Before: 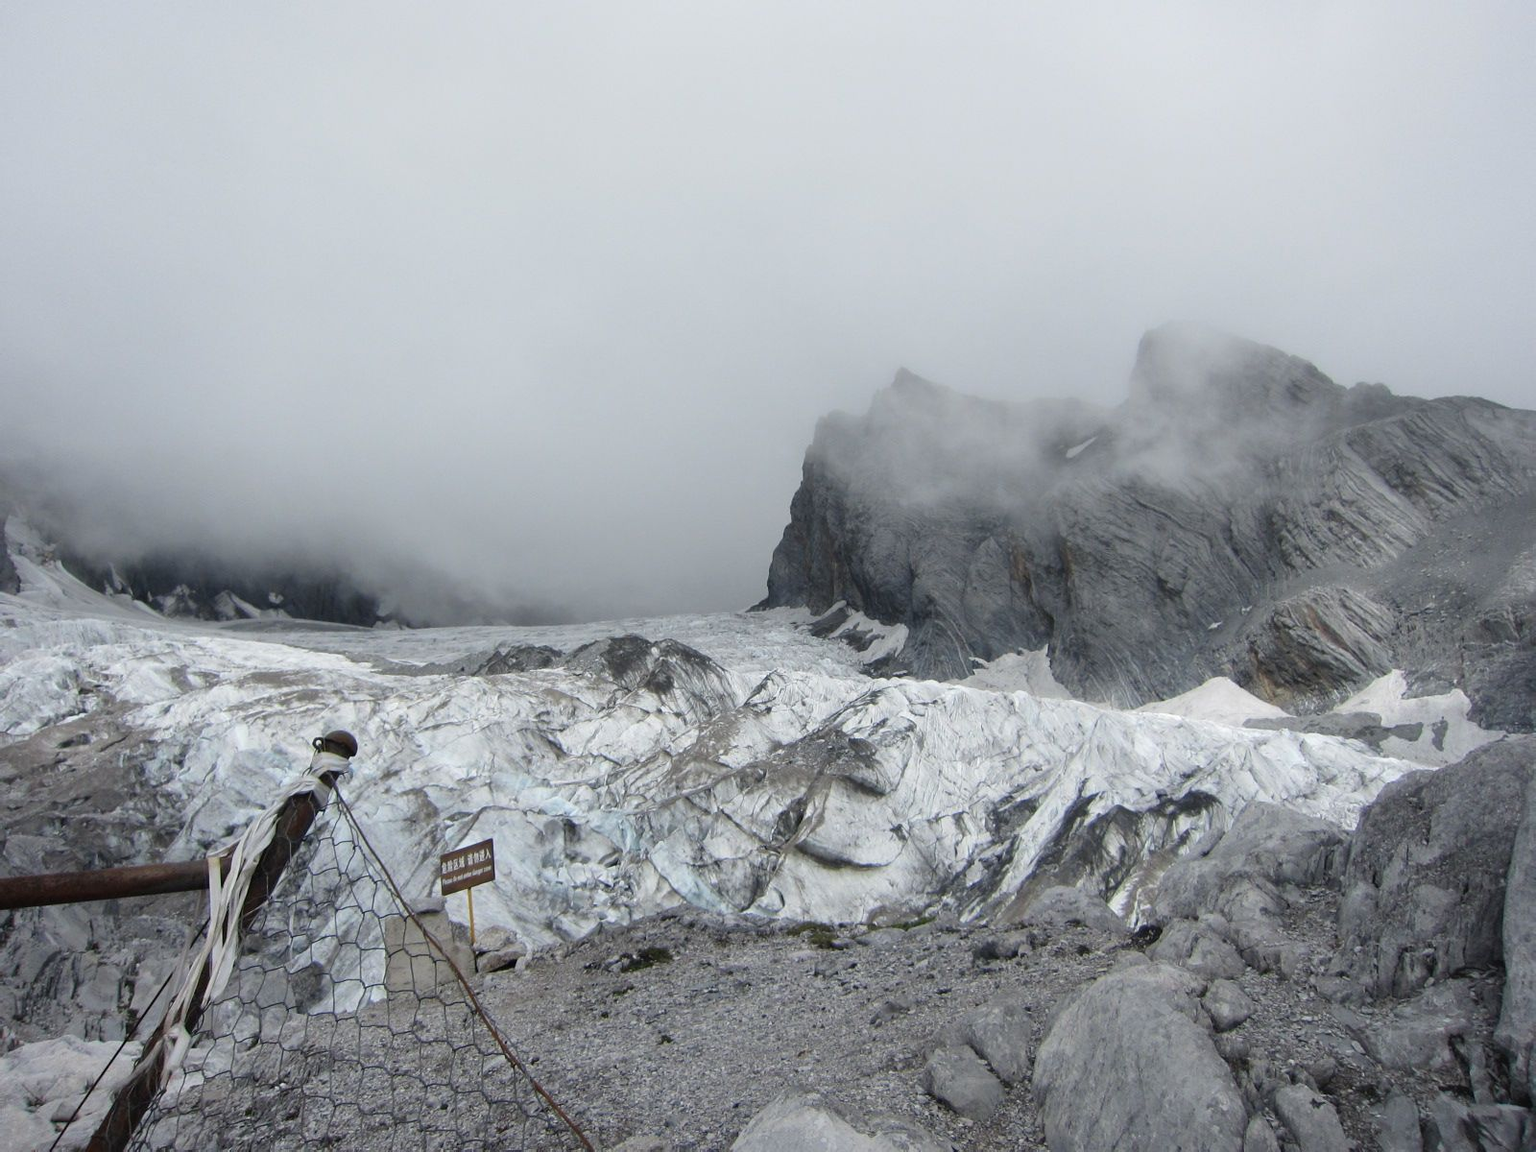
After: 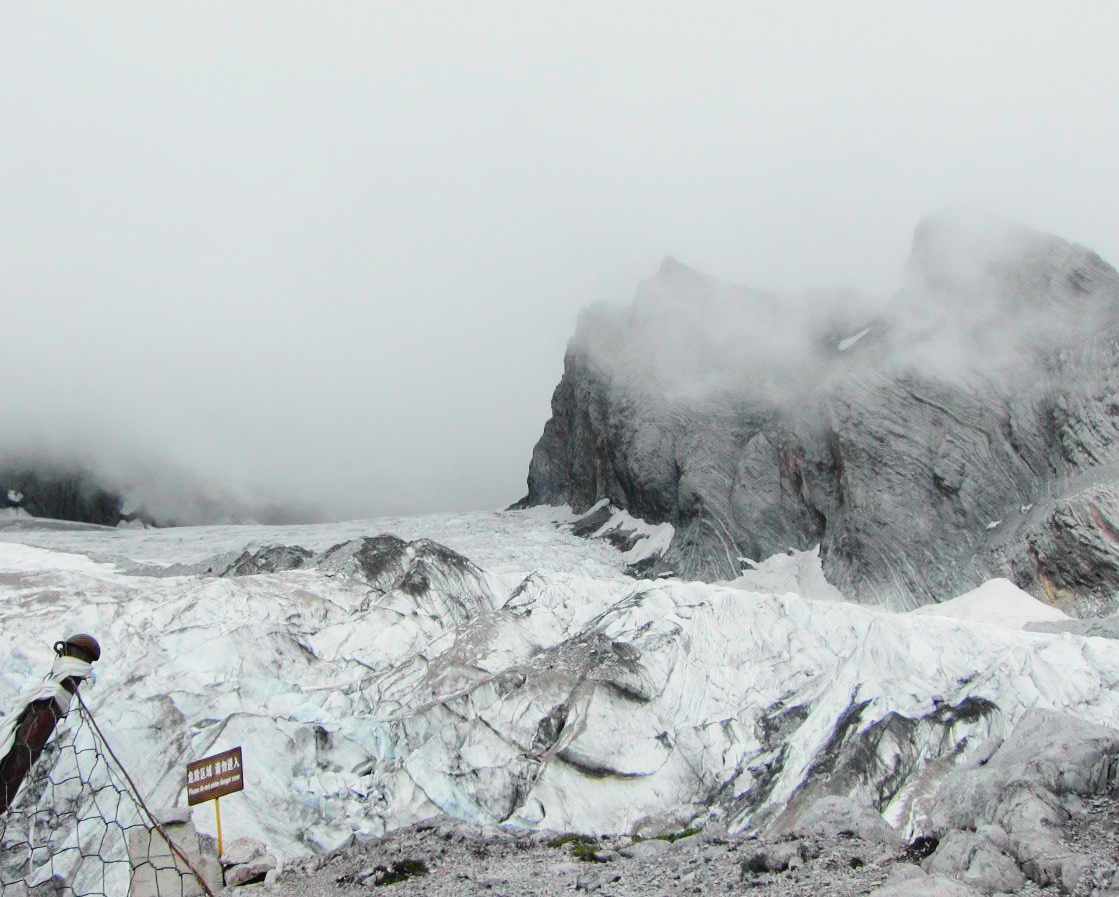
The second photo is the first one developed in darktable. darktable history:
tone curve: curves: ch0 [(0, 0.014) (0.12, 0.096) (0.386, 0.49) (0.54, 0.684) (0.751, 0.855) (0.89, 0.943) (0.998, 0.989)]; ch1 [(0, 0) (0.133, 0.099) (0.437, 0.41) (0.5, 0.5) (0.517, 0.536) (0.548, 0.575) (0.582, 0.639) (0.627, 0.692) (0.836, 0.868) (1, 1)]; ch2 [(0, 0) (0.374, 0.341) (0.456, 0.443) (0.478, 0.49) (0.501, 0.5) (0.528, 0.538) (0.55, 0.6) (0.572, 0.633) (0.702, 0.775) (1, 1)], color space Lab, independent channels, preserve colors none
crop and rotate: left 17.046%, top 10.659%, right 12.989%, bottom 14.553%
sigmoid: contrast 1.22, skew 0.65
